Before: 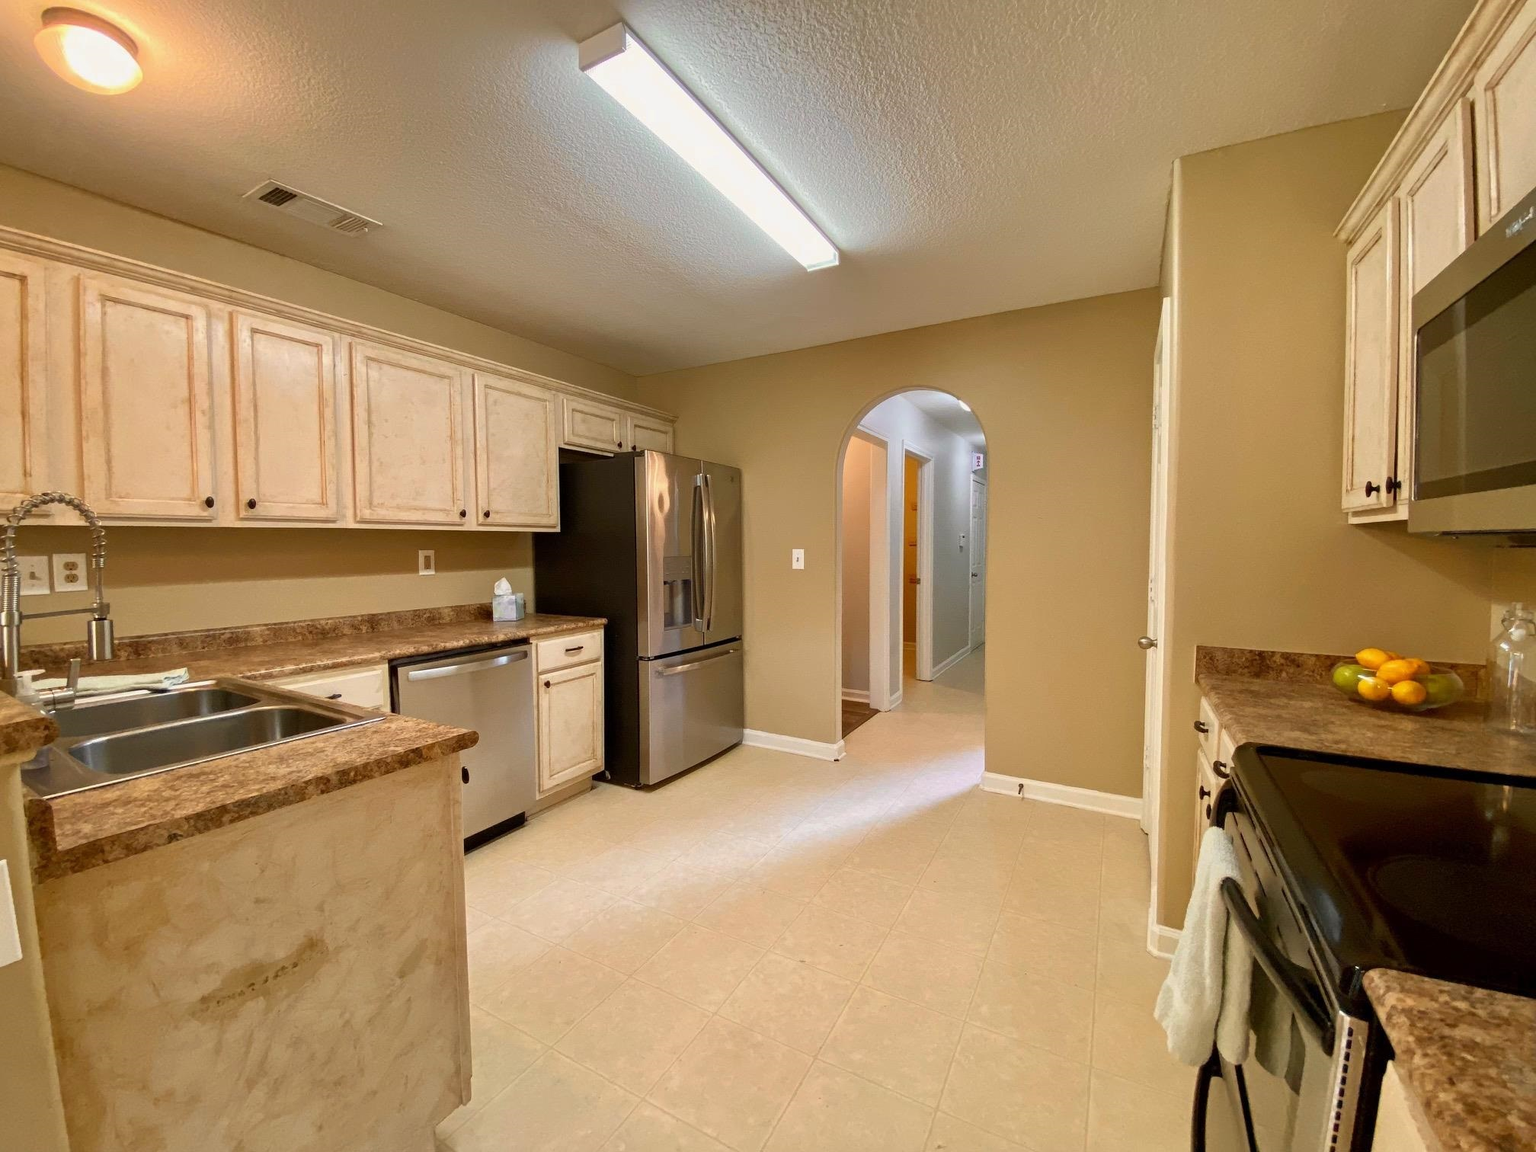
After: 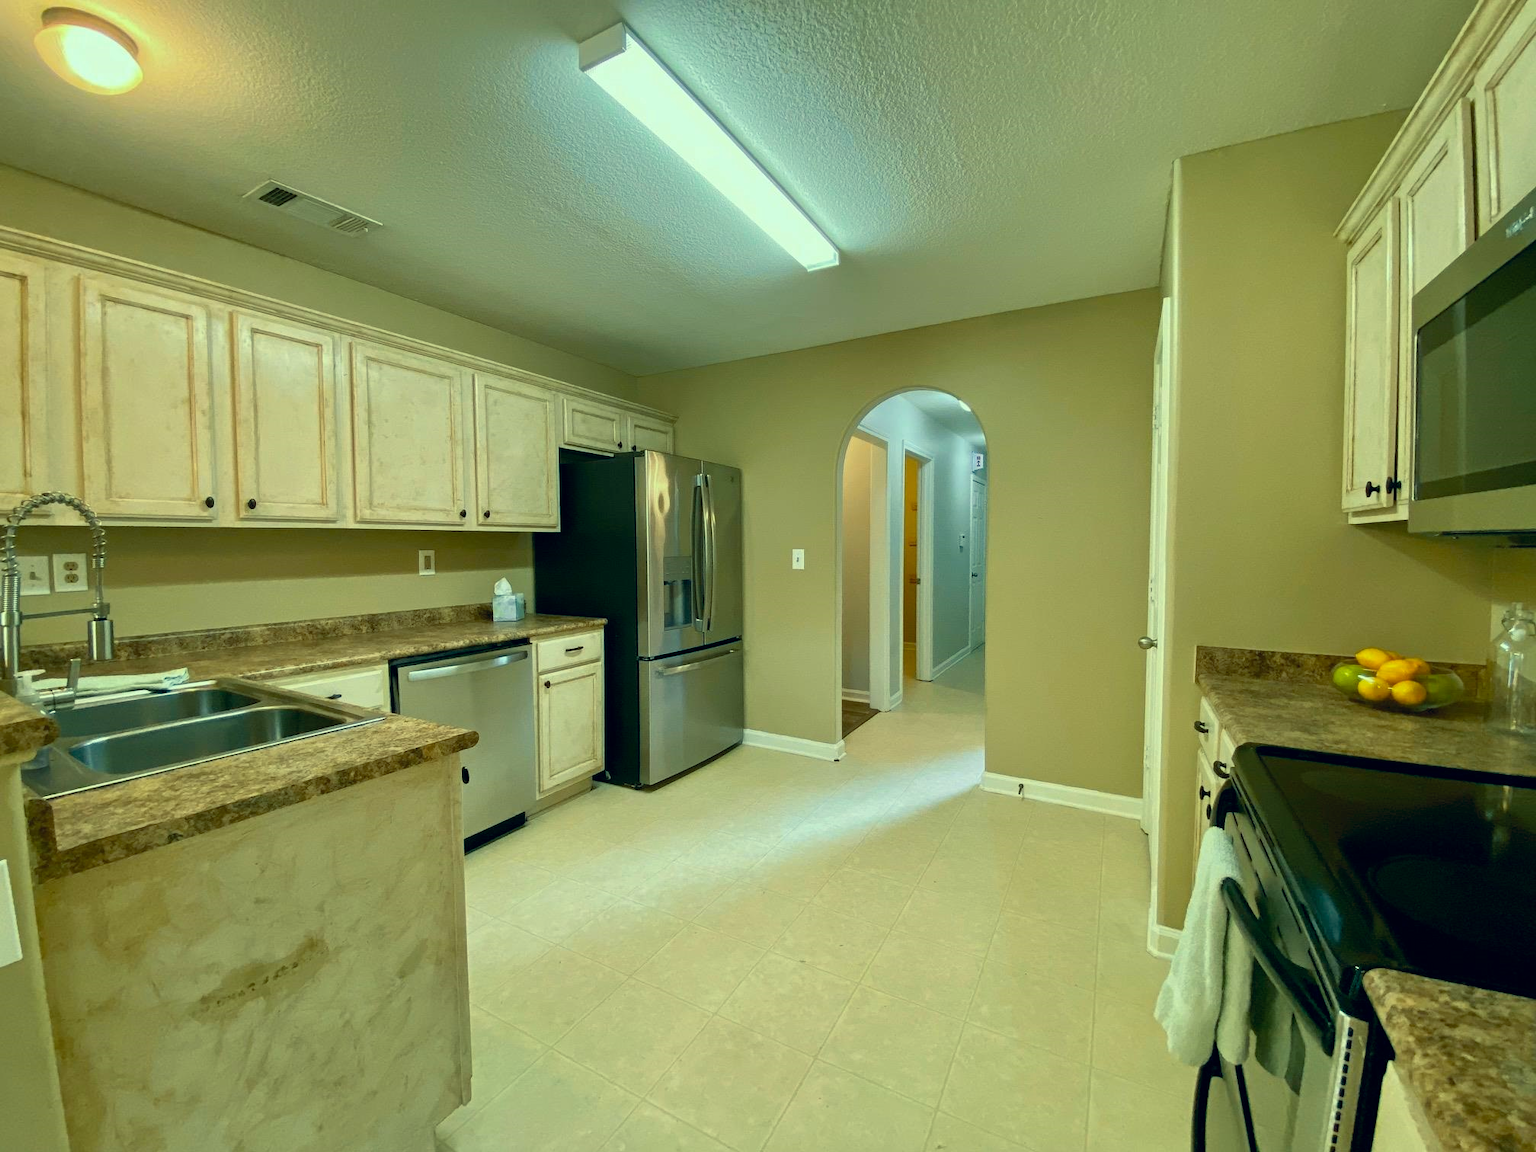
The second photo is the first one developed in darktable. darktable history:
color correction: highlights a* -19.34, highlights b* 9.8, shadows a* -19.7, shadows b* -11.29
